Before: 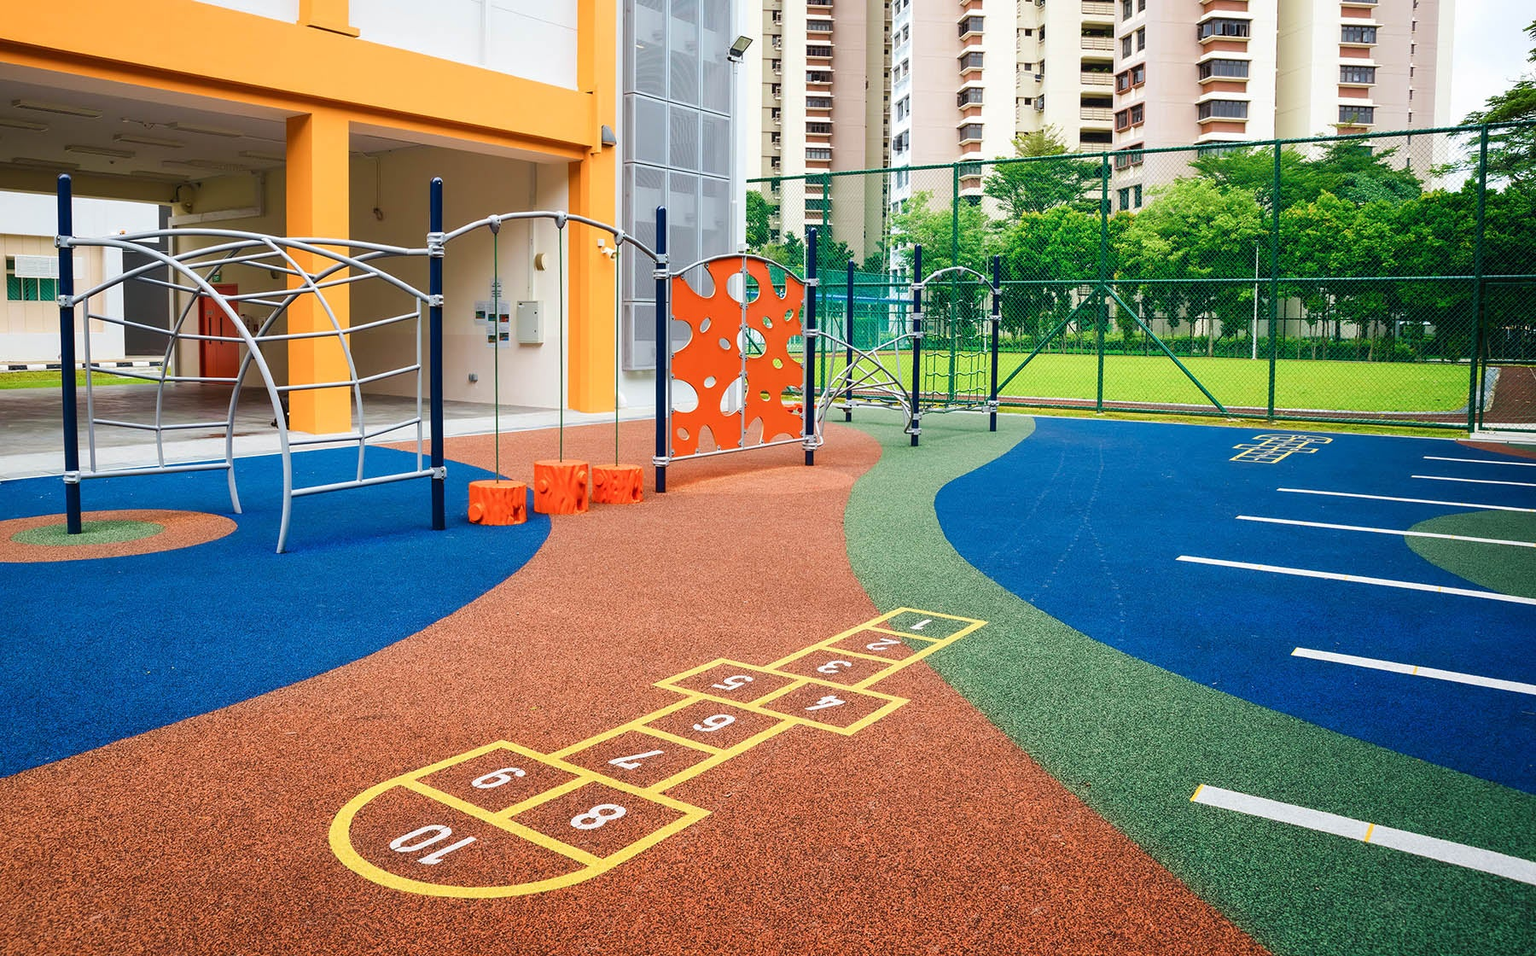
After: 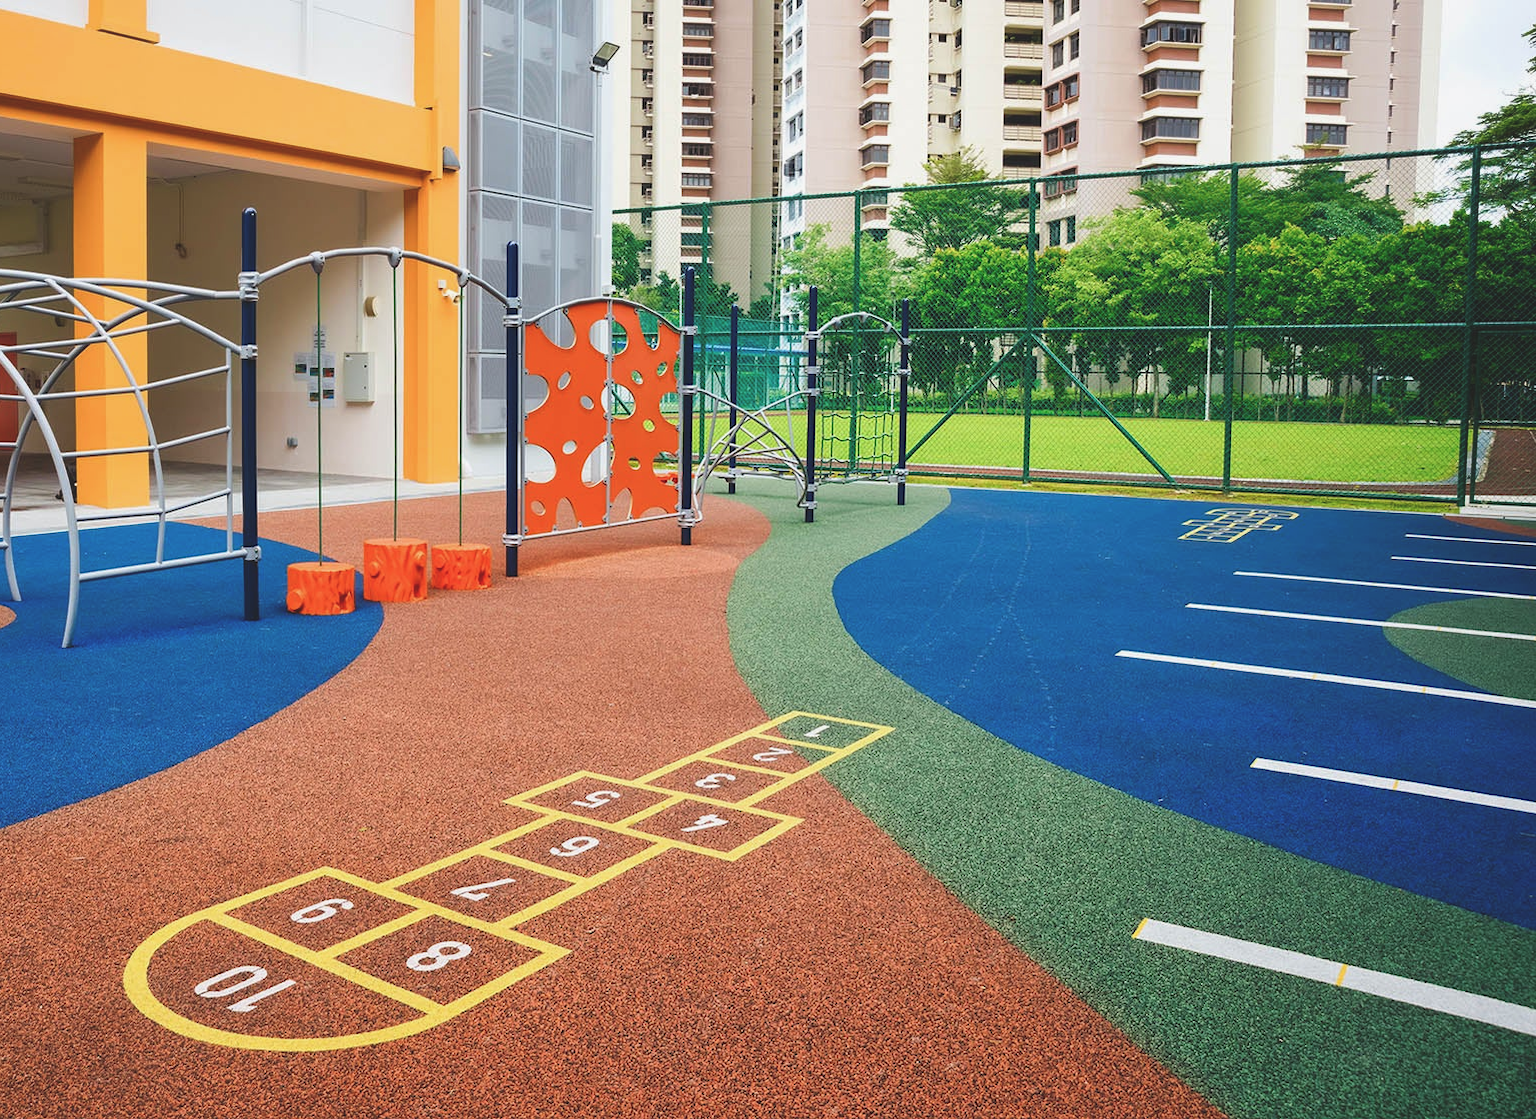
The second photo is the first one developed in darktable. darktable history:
exposure: black level correction -0.015, exposure -0.125 EV, compensate highlight preservation false
crop and rotate: left 14.584%
